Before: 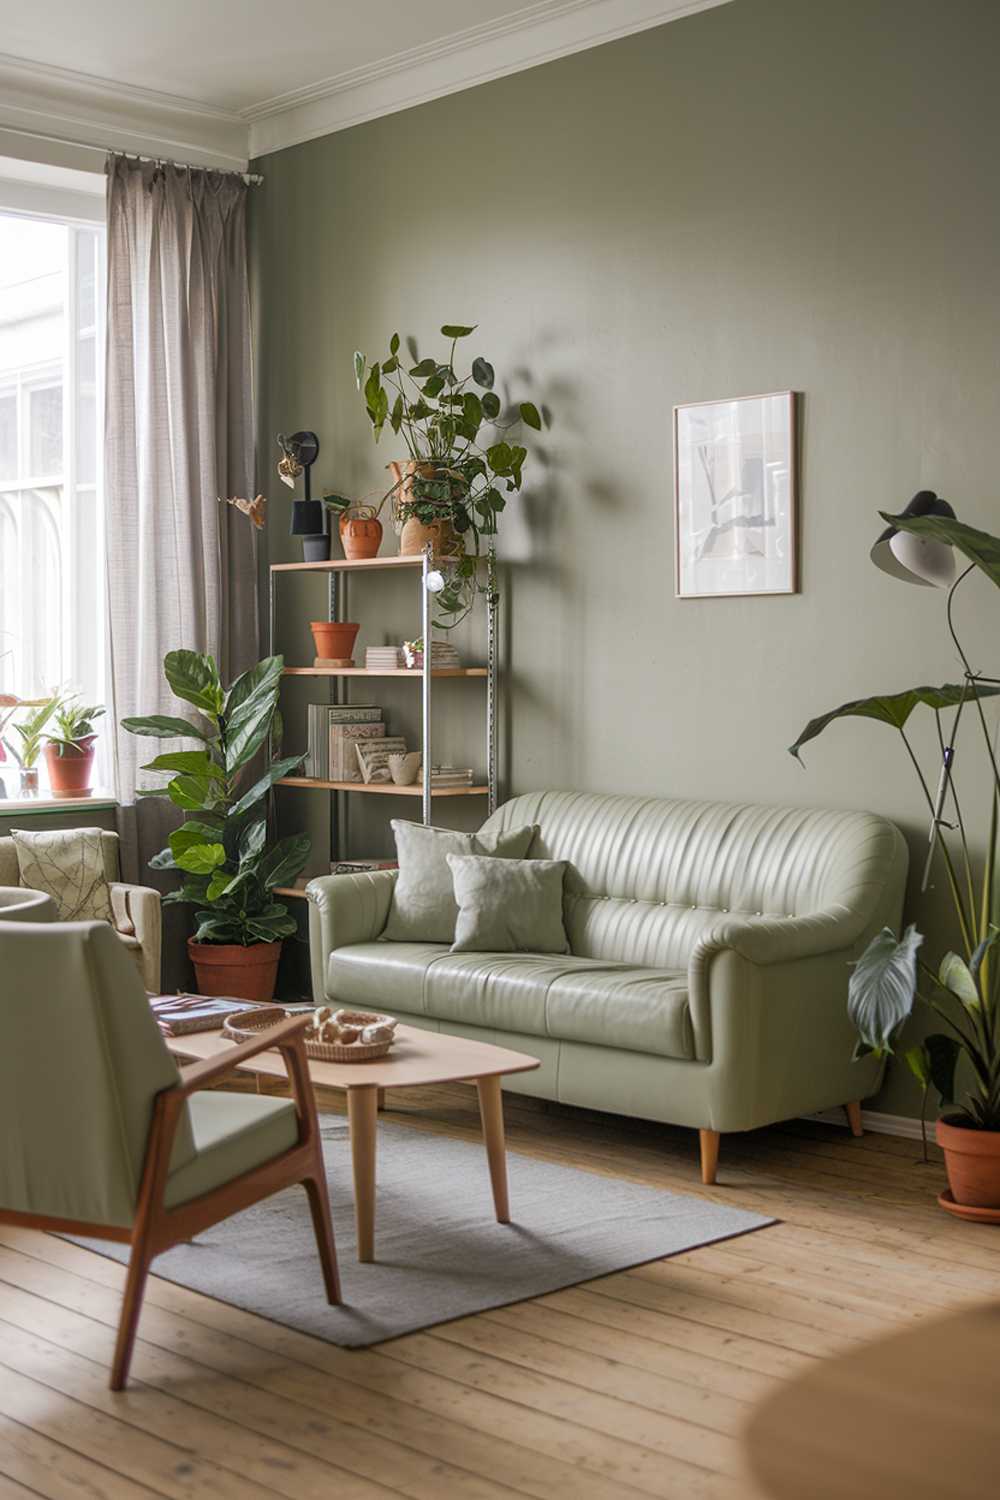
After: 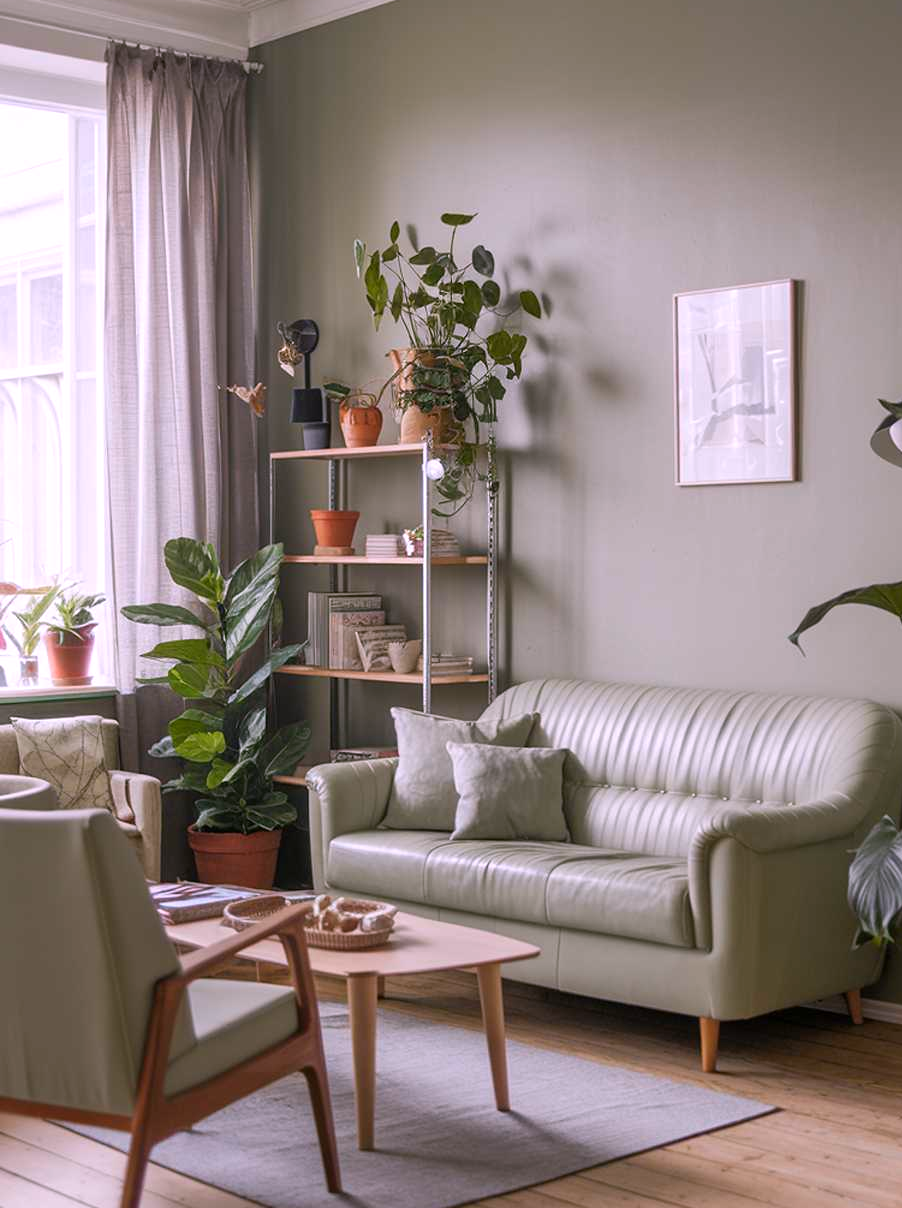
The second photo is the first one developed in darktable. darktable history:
crop: top 7.49%, right 9.717%, bottom 11.943%
white balance: red 1.066, blue 1.119
